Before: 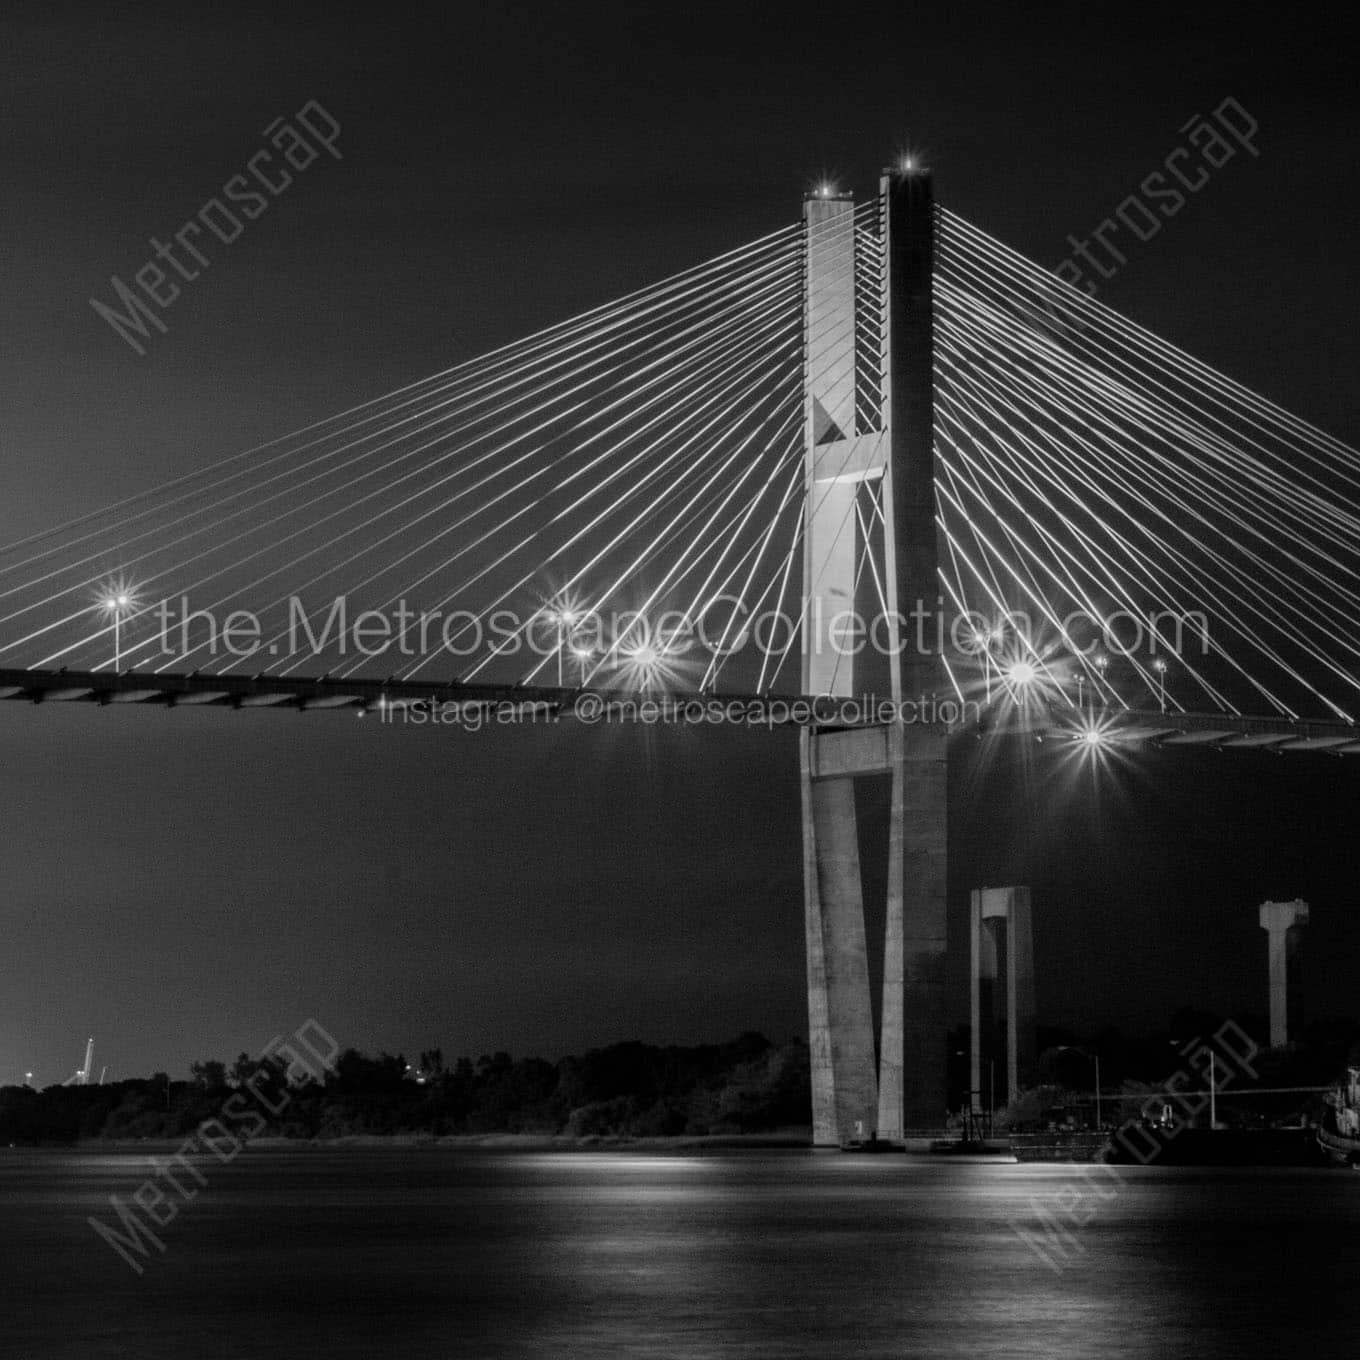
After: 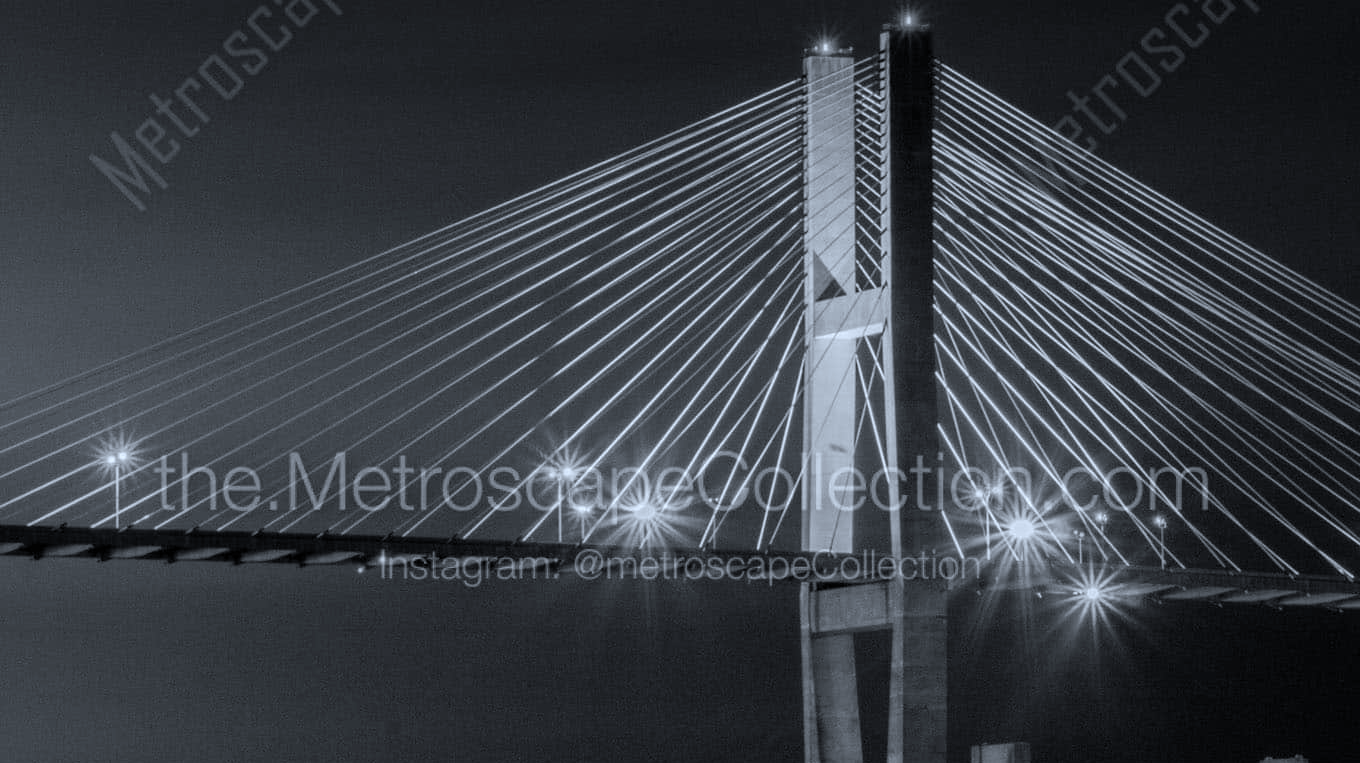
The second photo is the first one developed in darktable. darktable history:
color calibration: x 0.37, y 0.382, temperature 4313.32 K
crop and rotate: top 10.605%, bottom 33.274%
